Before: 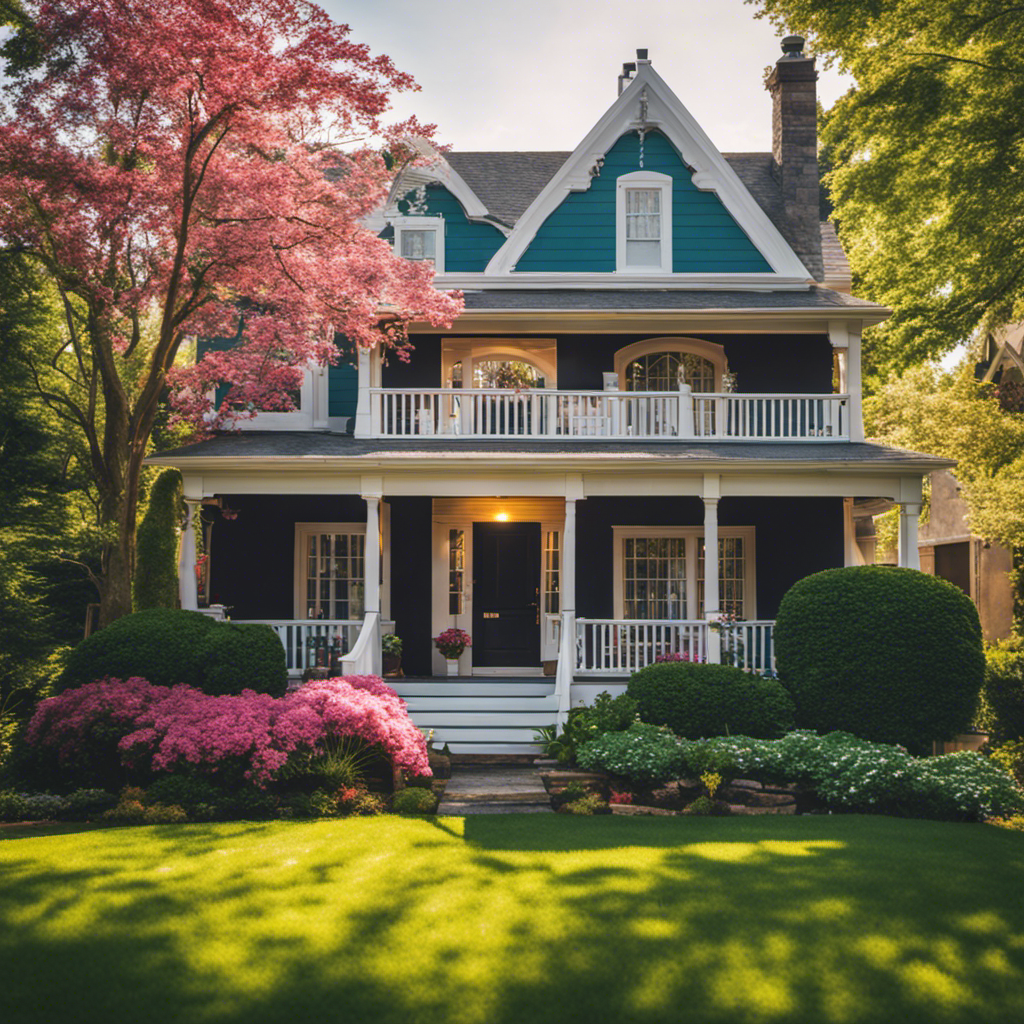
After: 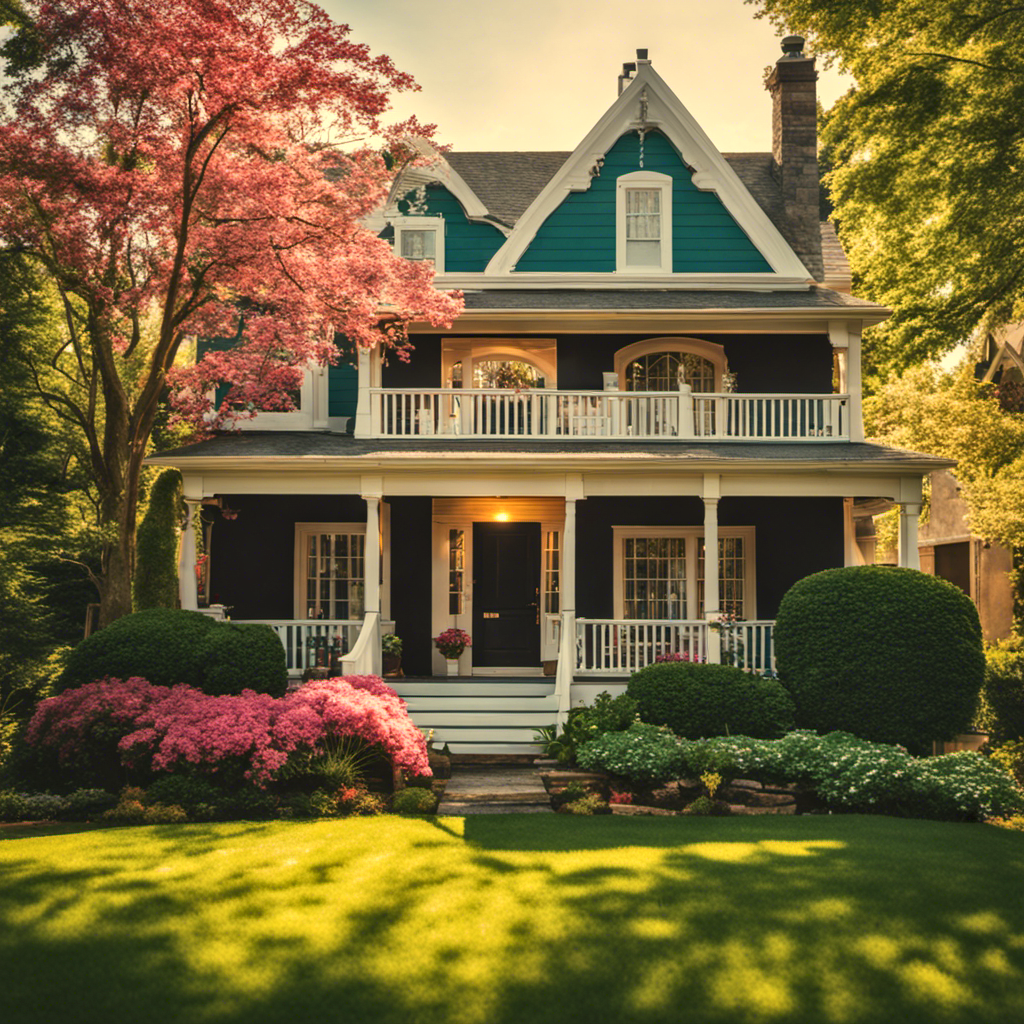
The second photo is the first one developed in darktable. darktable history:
local contrast: mode bilateral grid, contrast 30, coarseness 25, midtone range 0.2
white balance: red 1.08, blue 0.791
